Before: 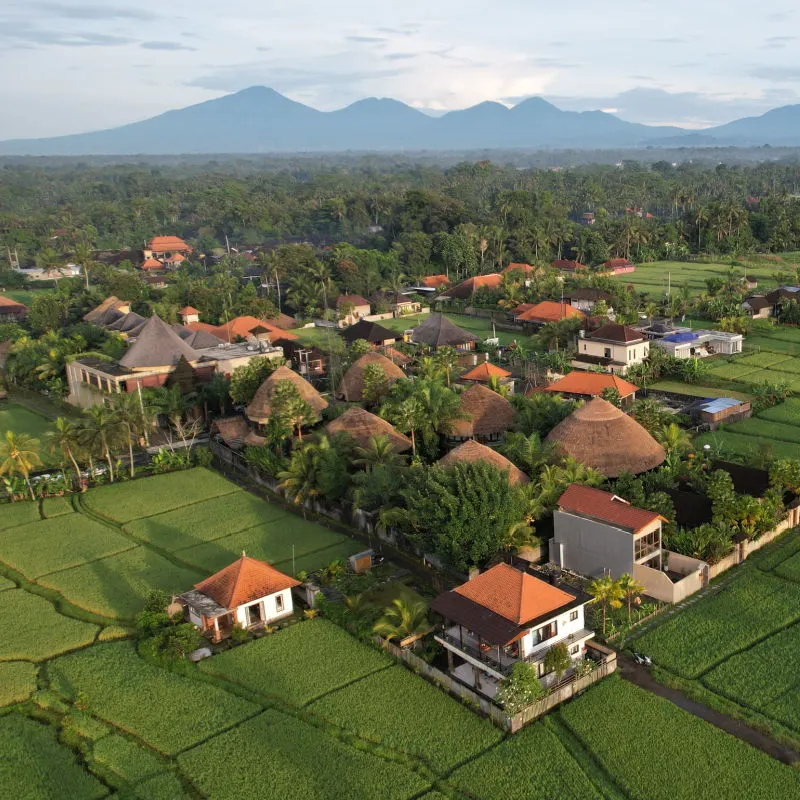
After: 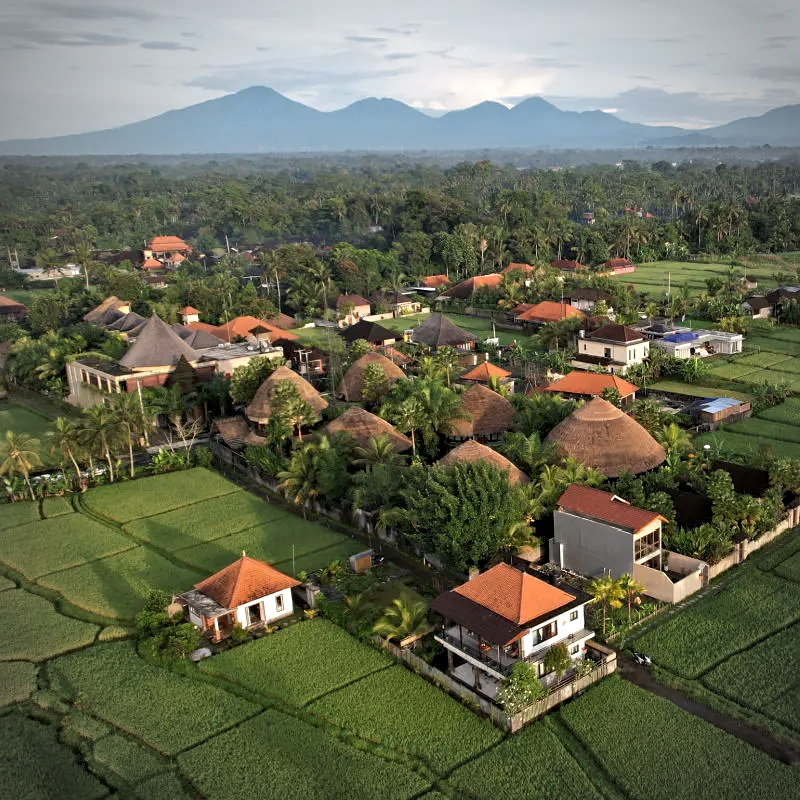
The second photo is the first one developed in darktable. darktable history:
sharpen: amount 0.203
contrast equalizer: octaves 7, y [[0.524, 0.538, 0.547, 0.548, 0.538, 0.524], [0.5 ×6], [0.5 ×6], [0 ×6], [0 ×6]]
vignetting: on, module defaults
exposure: compensate exposure bias true, compensate highlight preservation false
